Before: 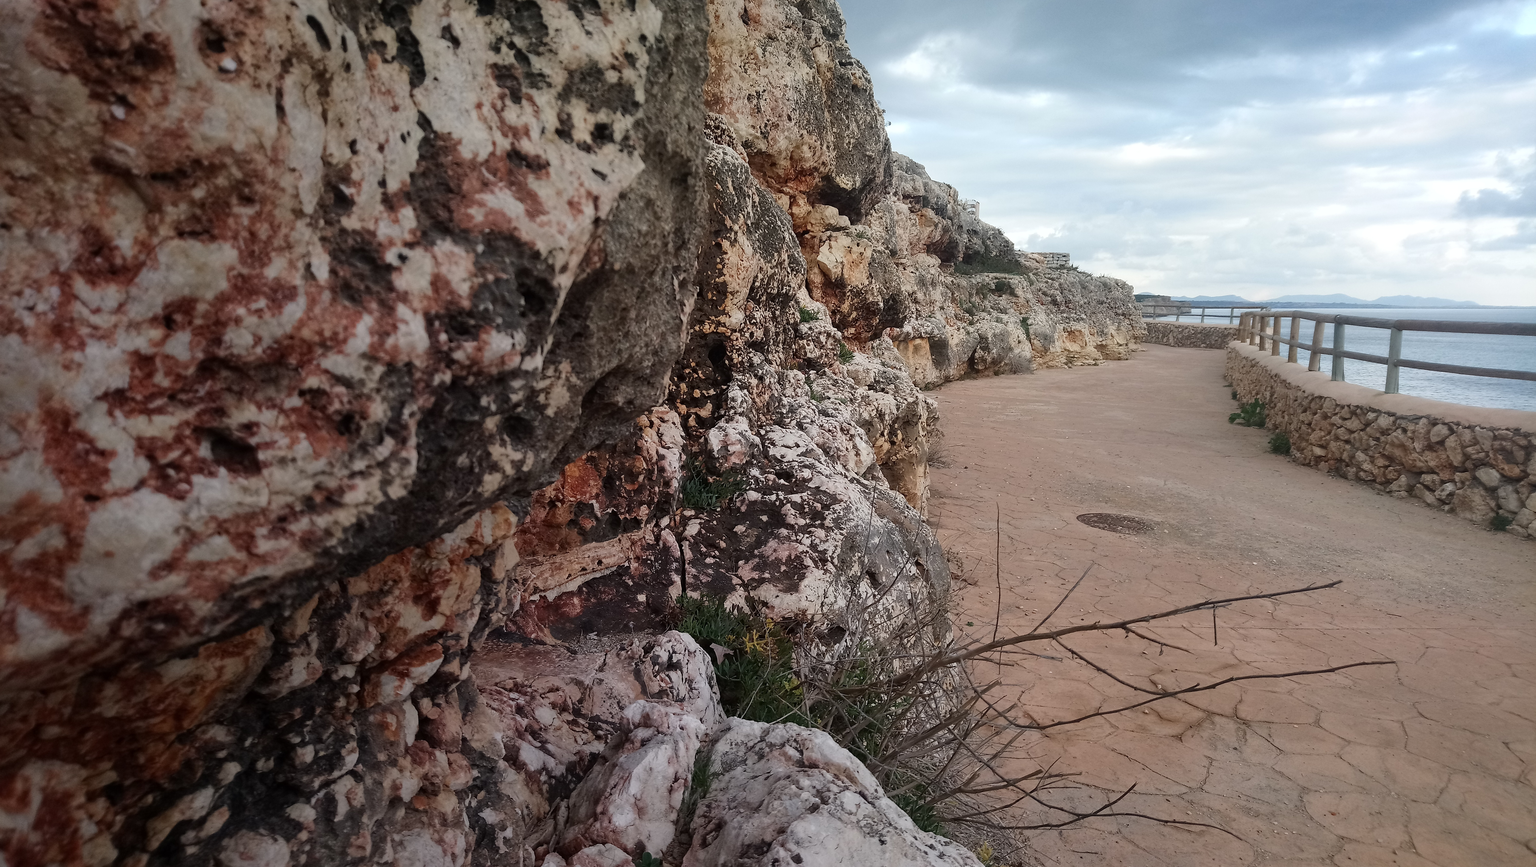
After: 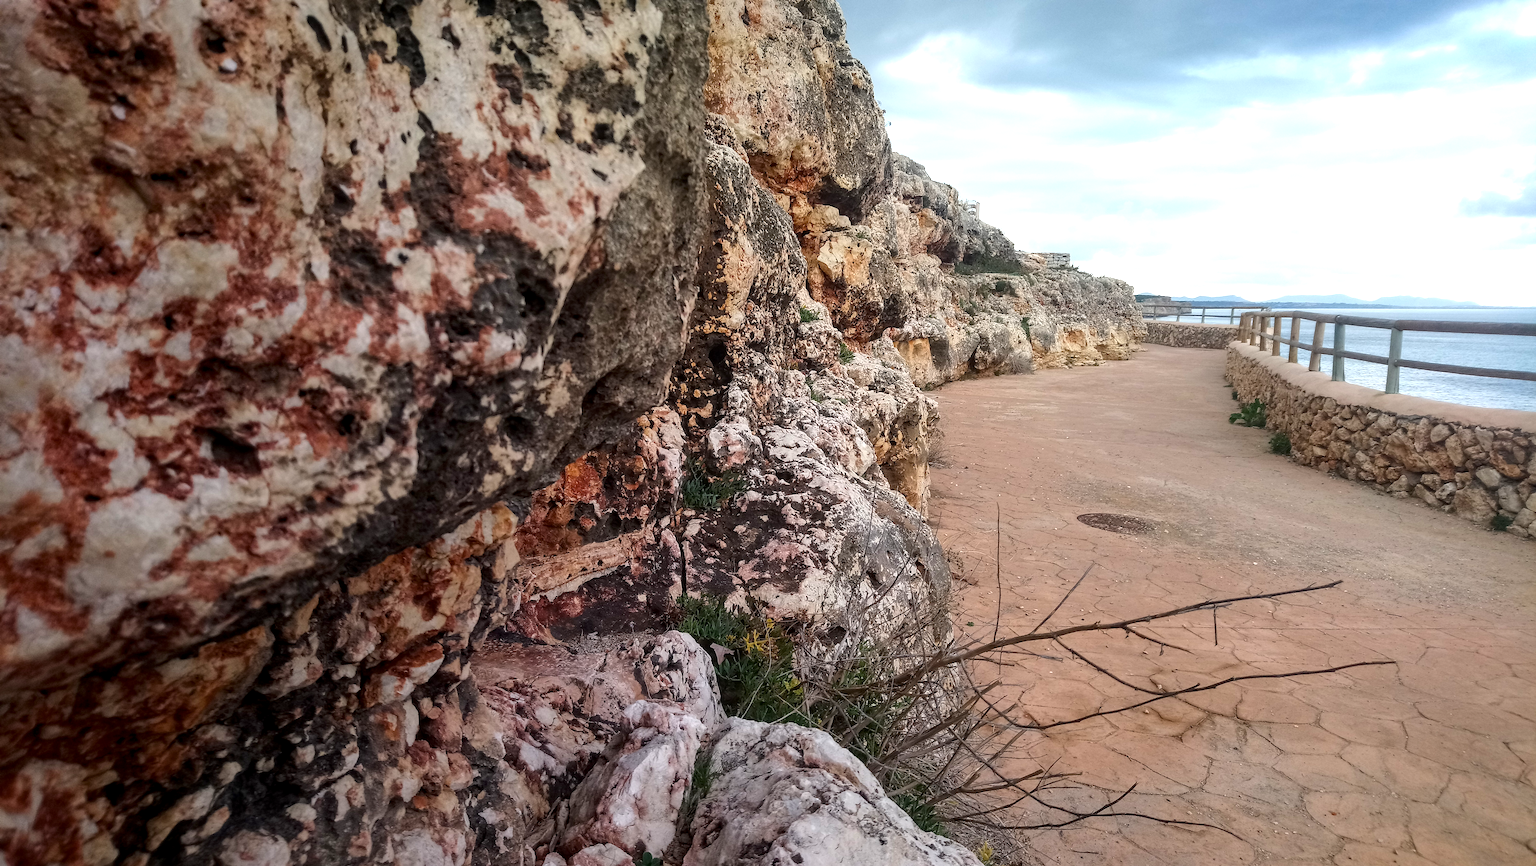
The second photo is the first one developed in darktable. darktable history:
local contrast: on, module defaults
color balance rgb: perceptual saturation grading › global saturation 8.867%, perceptual brilliance grading › global brilliance 9.608%, perceptual brilliance grading › shadows 14.886%, global vibrance 26.629%, contrast 5.857%
